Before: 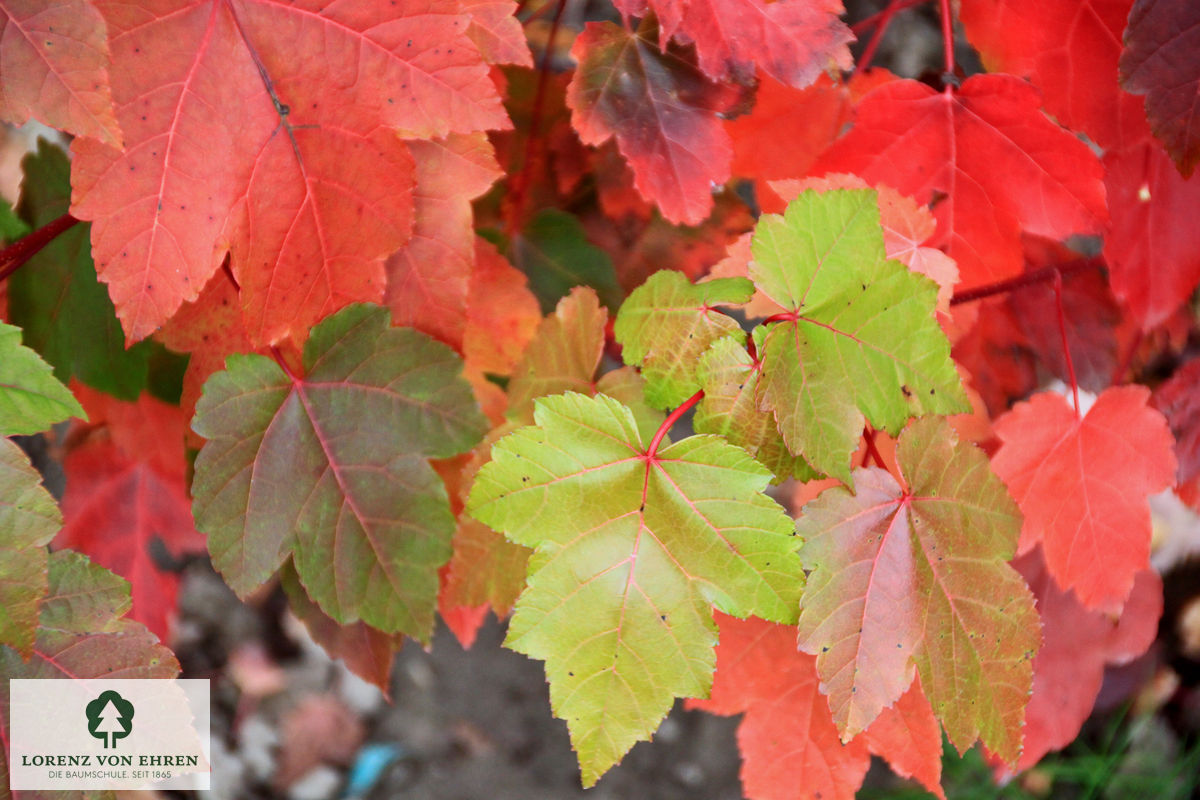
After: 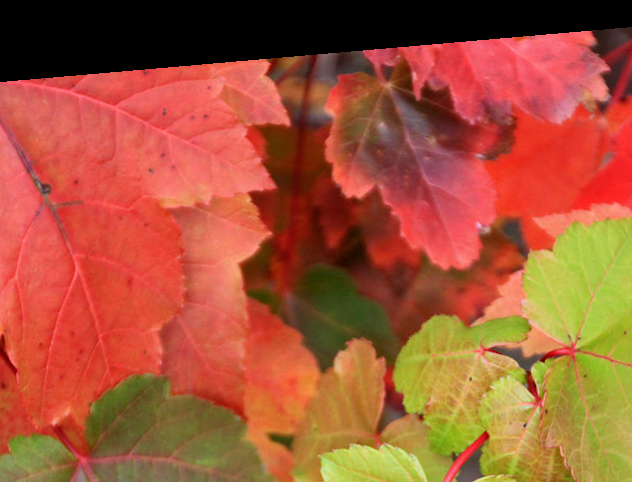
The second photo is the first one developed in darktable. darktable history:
velvia: on, module defaults
crop: left 19.556%, right 30.401%, bottom 46.458%
rotate and perspective: rotation -4.98°, automatic cropping off
